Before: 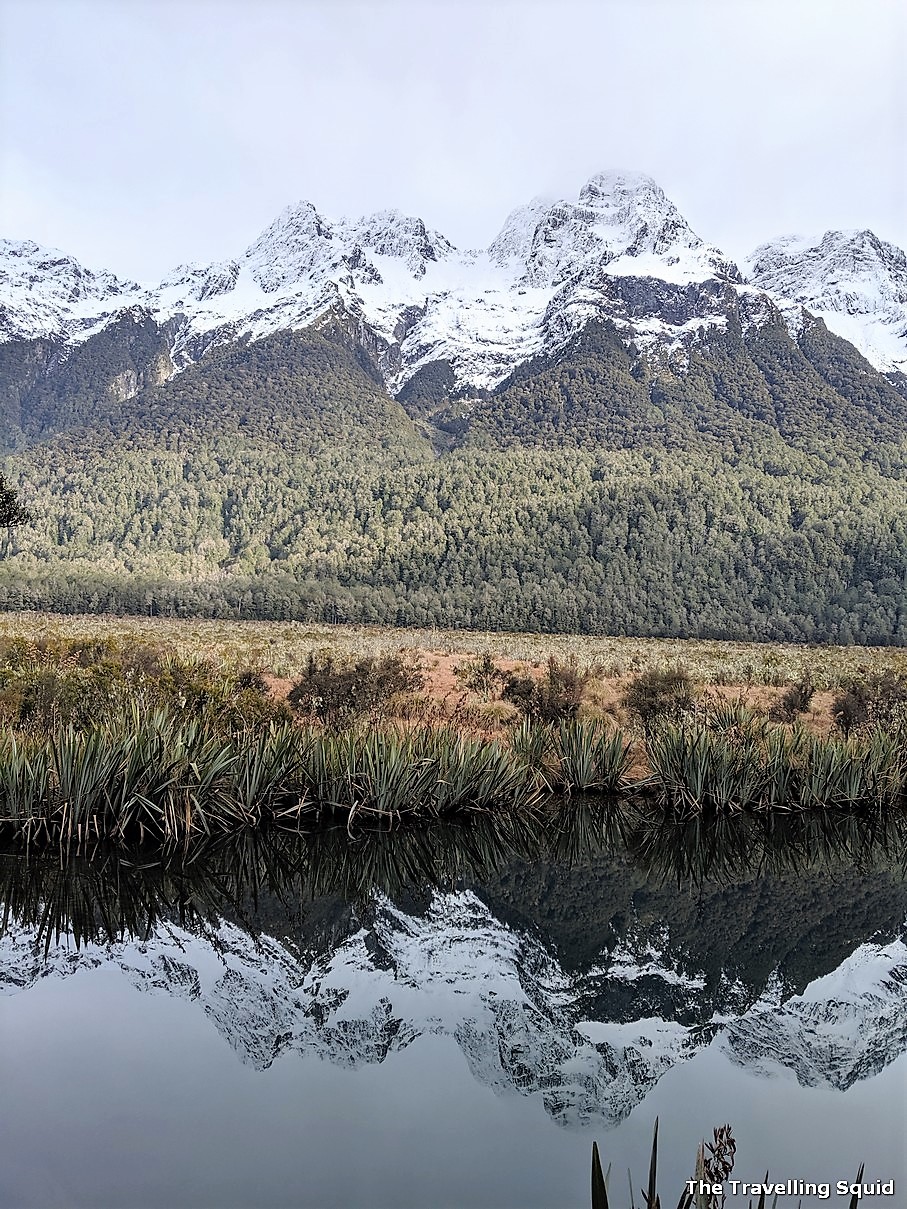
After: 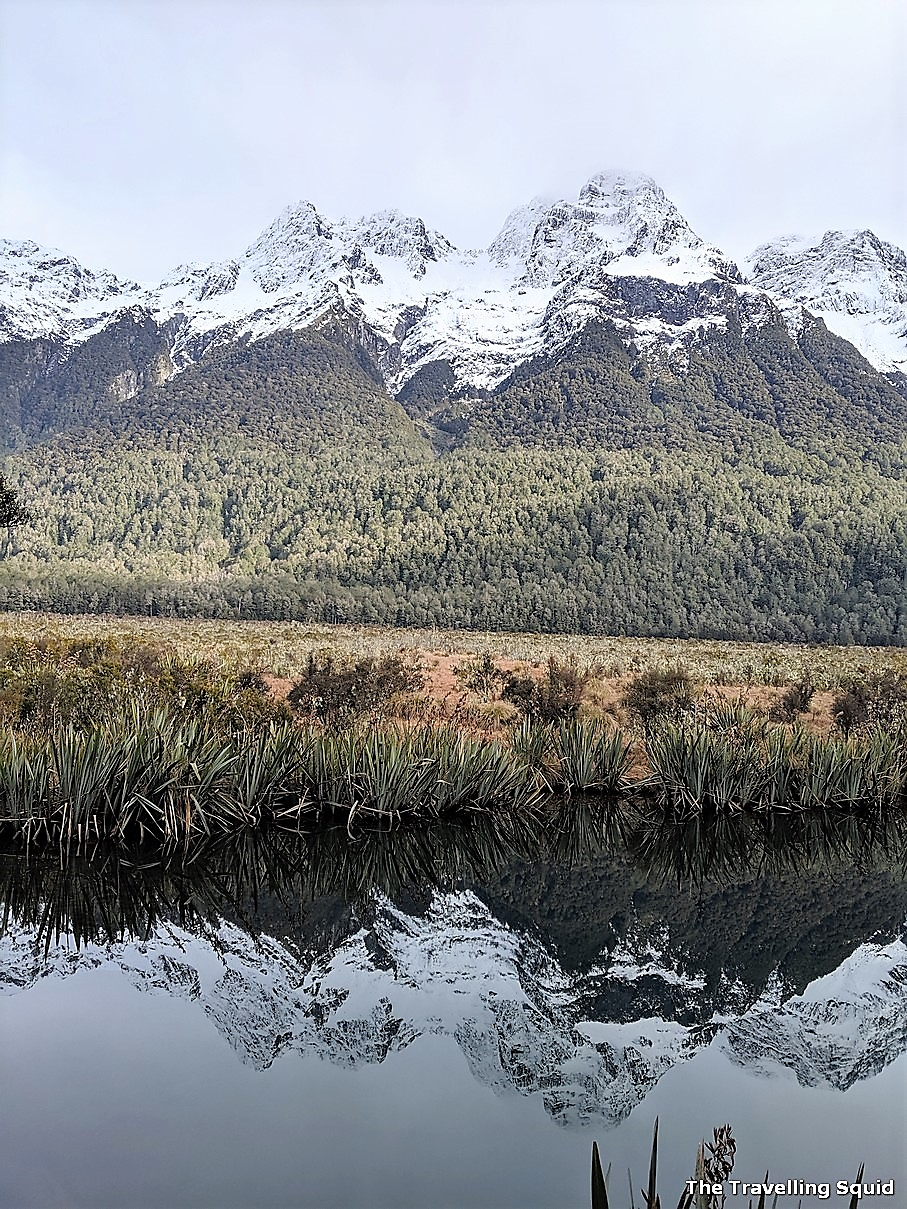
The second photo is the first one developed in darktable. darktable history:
sharpen: radius 1.43, amount 0.394, threshold 1.362
